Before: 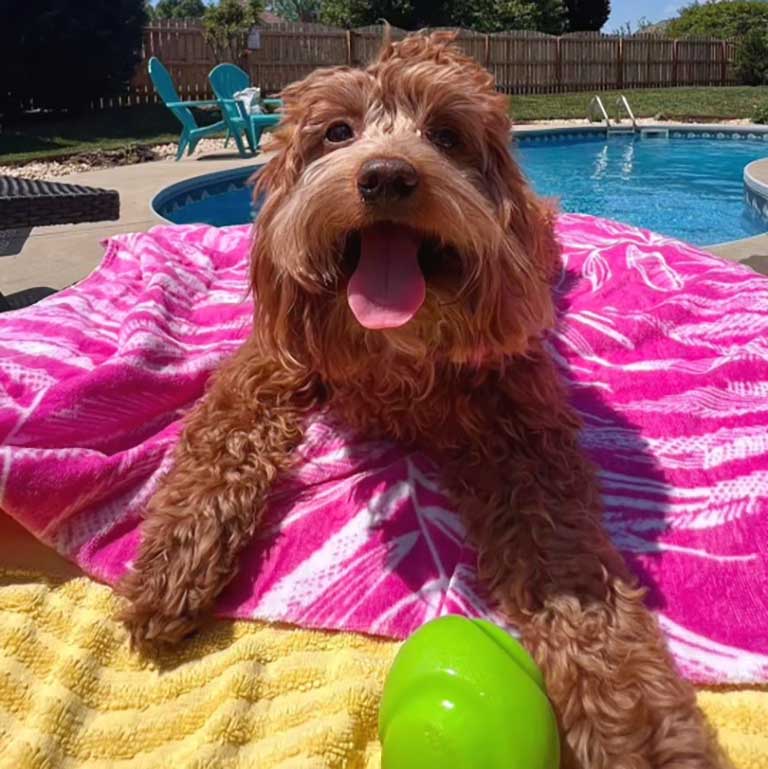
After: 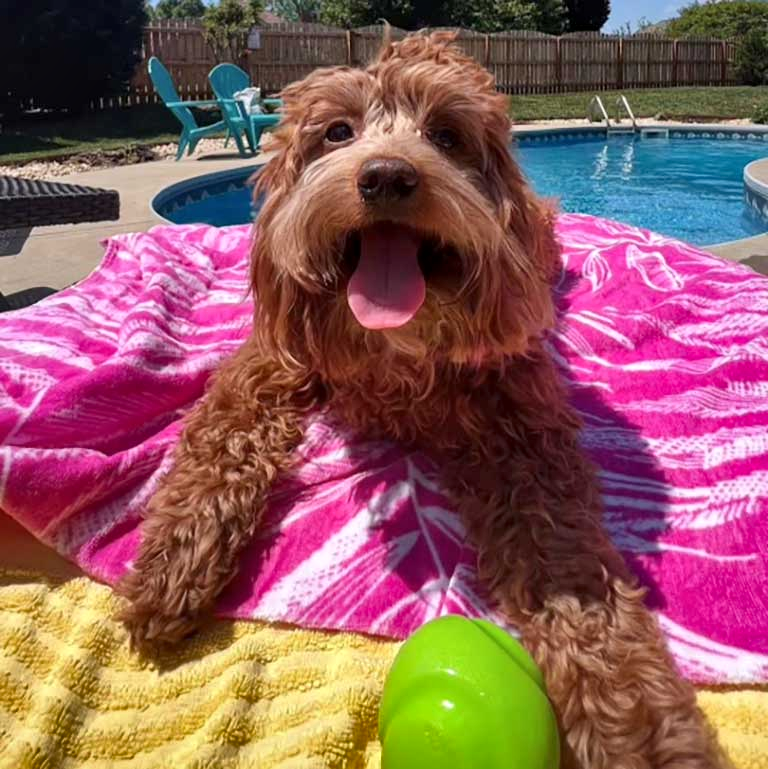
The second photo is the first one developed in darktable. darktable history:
shadows and highlights: radius 117.11, shadows 41.66, highlights -62.04, soften with gaussian
local contrast: mode bilateral grid, contrast 21, coarseness 51, detail 130%, midtone range 0.2
